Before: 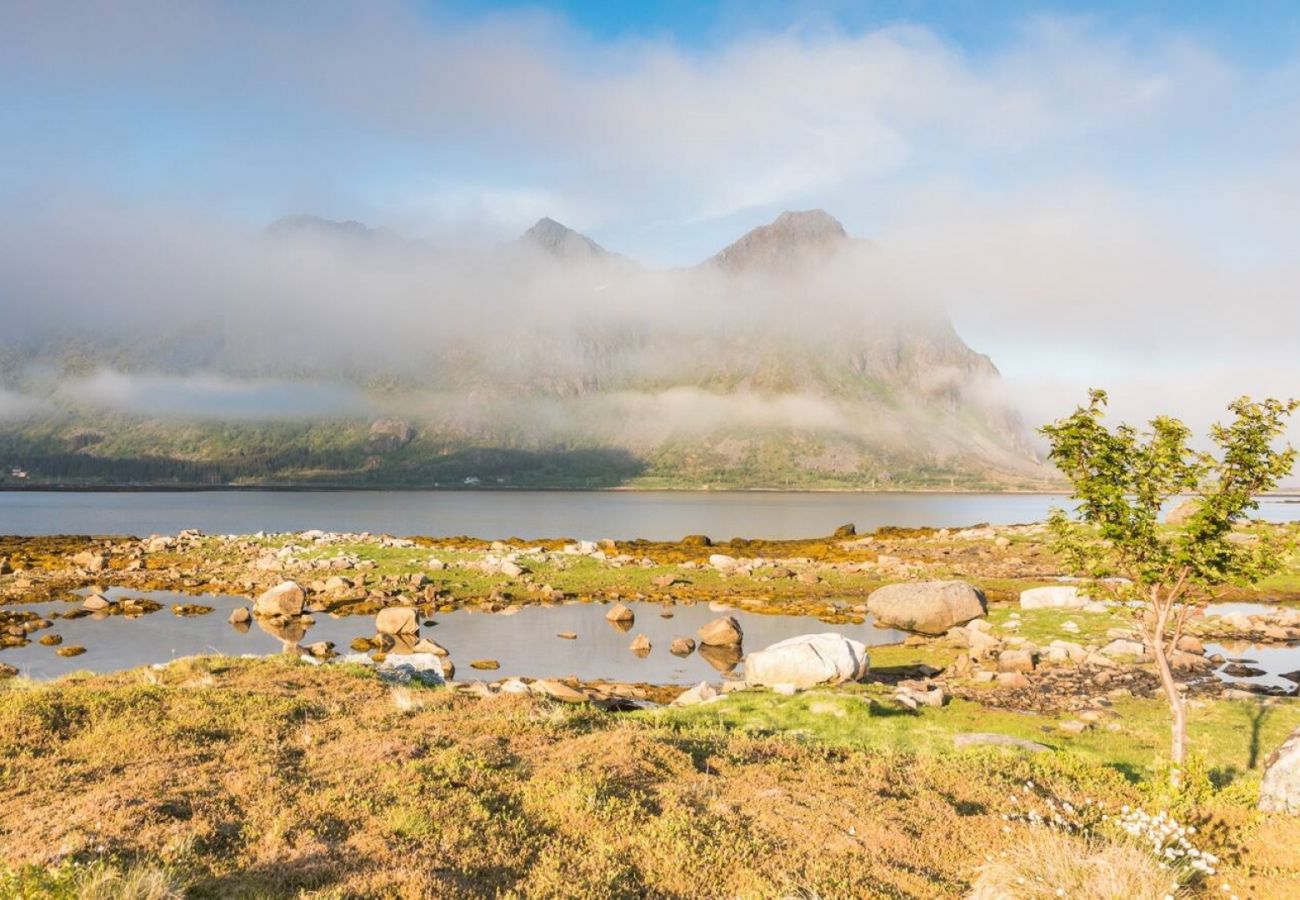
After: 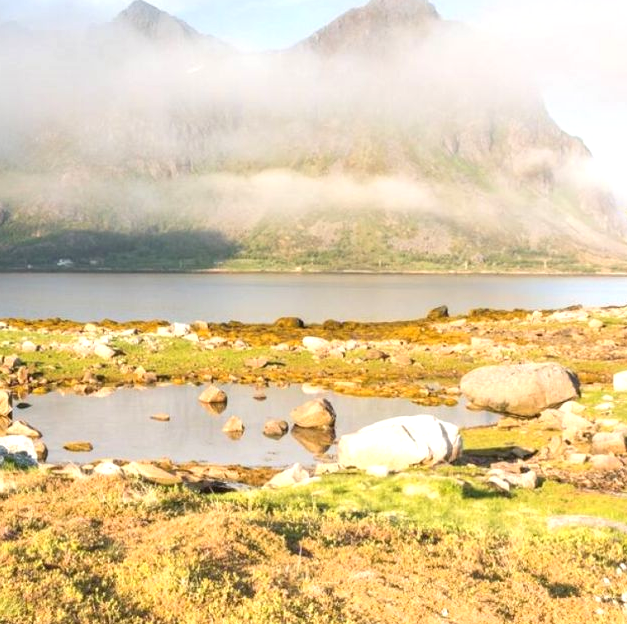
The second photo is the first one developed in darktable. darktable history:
exposure: black level correction 0, exposure 0.498 EV, compensate exposure bias true, compensate highlight preservation false
crop: left 31.347%, top 24.258%, right 20.421%, bottom 6.369%
